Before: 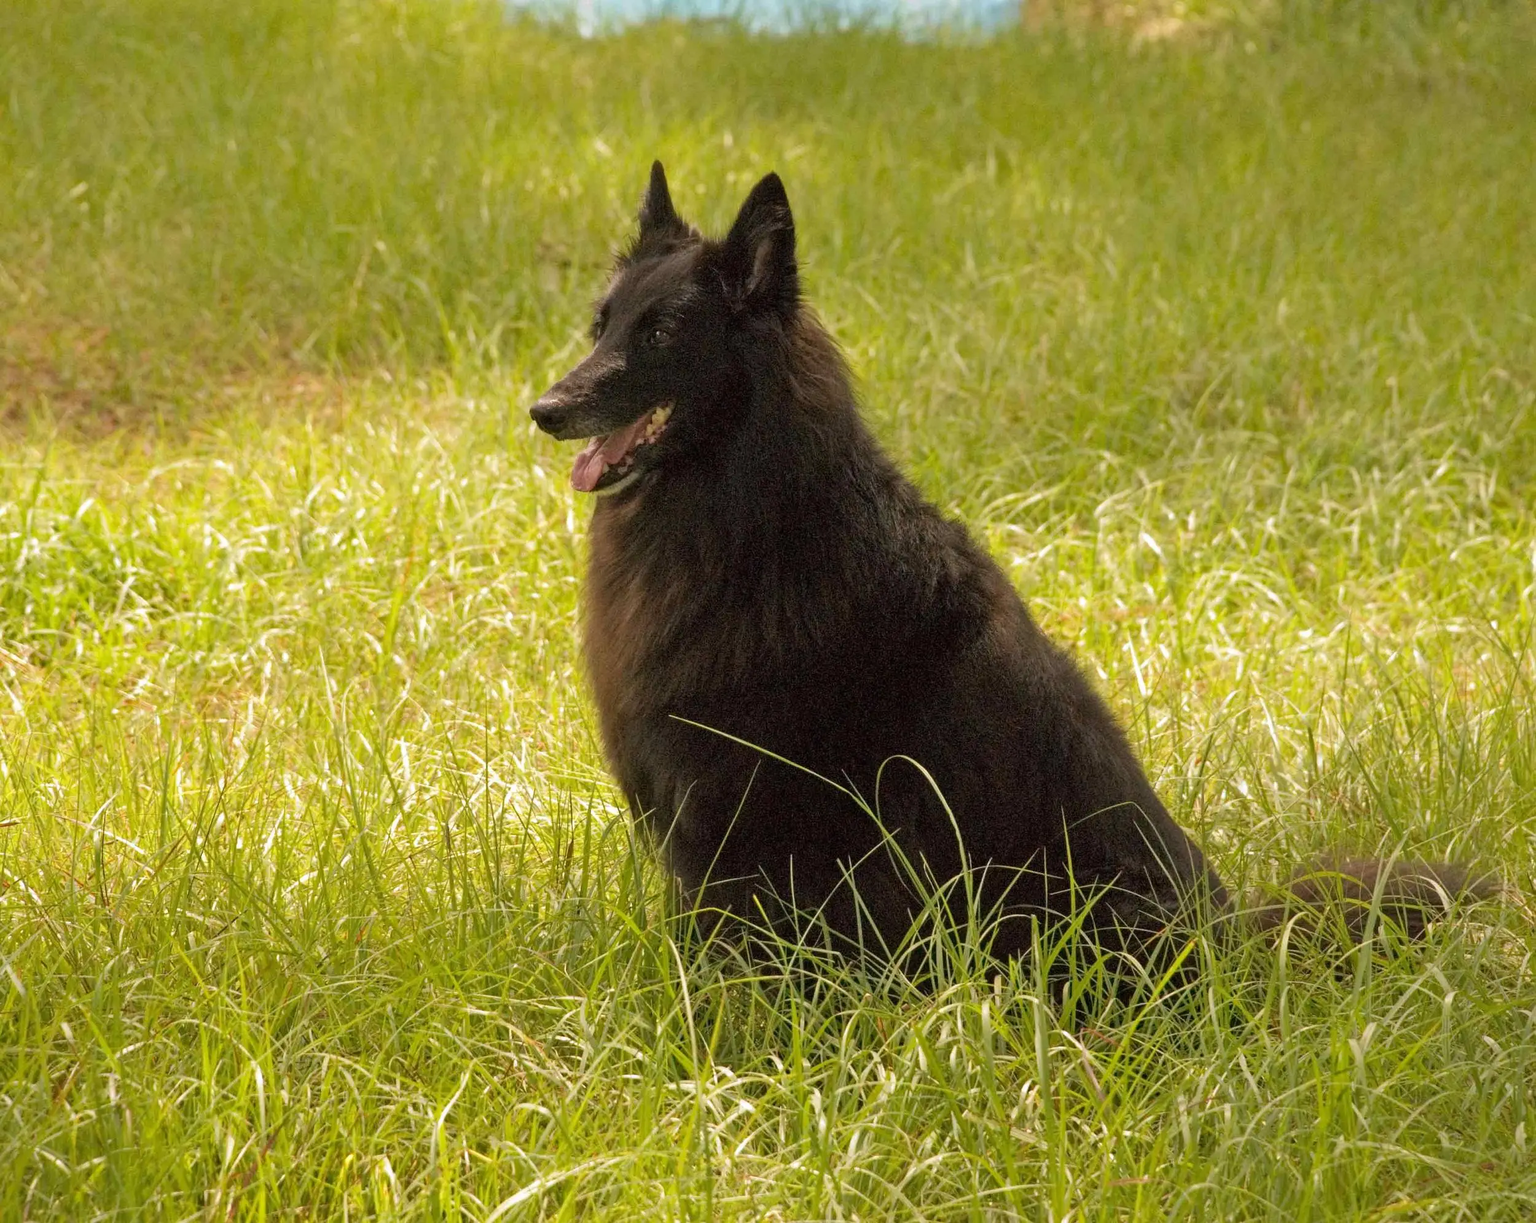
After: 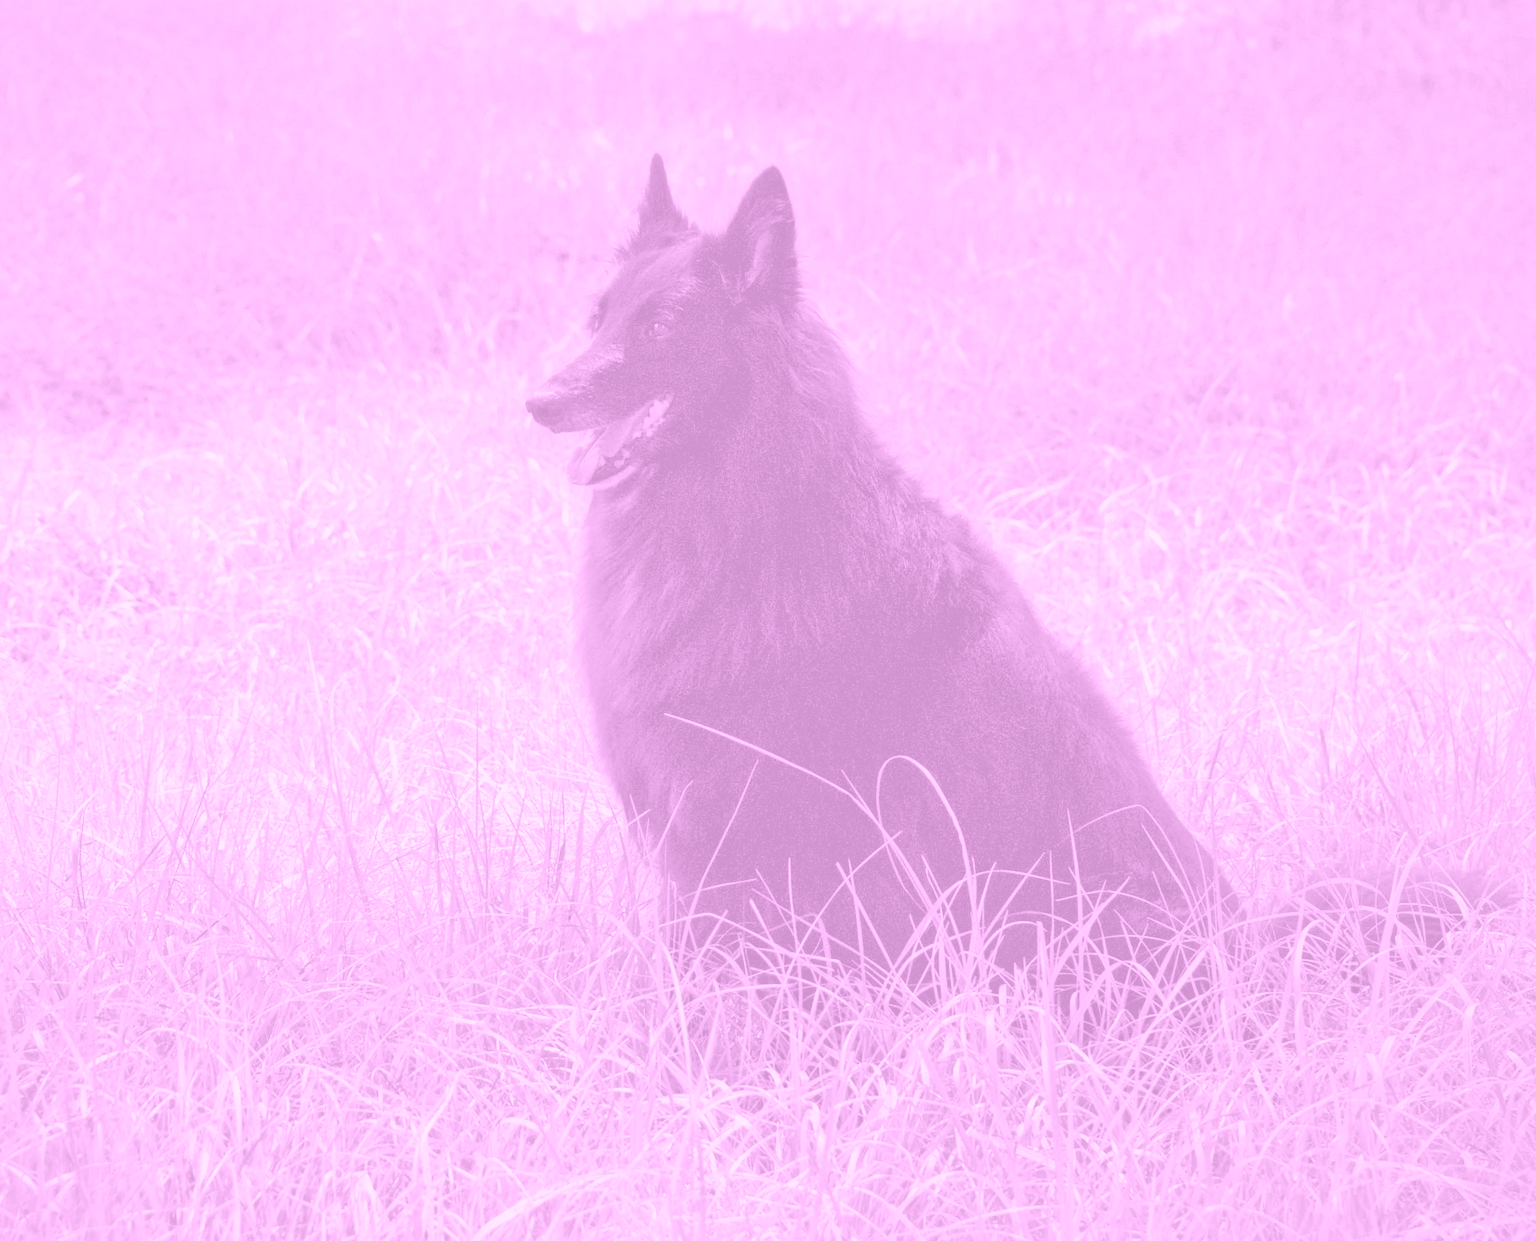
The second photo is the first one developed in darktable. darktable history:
rotate and perspective: rotation 0.226°, lens shift (vertical) -0.042, crop left 0.023, crop right 0.982, crop top 0.006, crop bottom 0.994
colorize: hue 331.2°, saturation 75%, source mix 30.28%, lightness 70.52%, version 1
local contrast: mode bilateral grid, contrast 20, coarseness 50, detail 159%, midtone range 0.2
